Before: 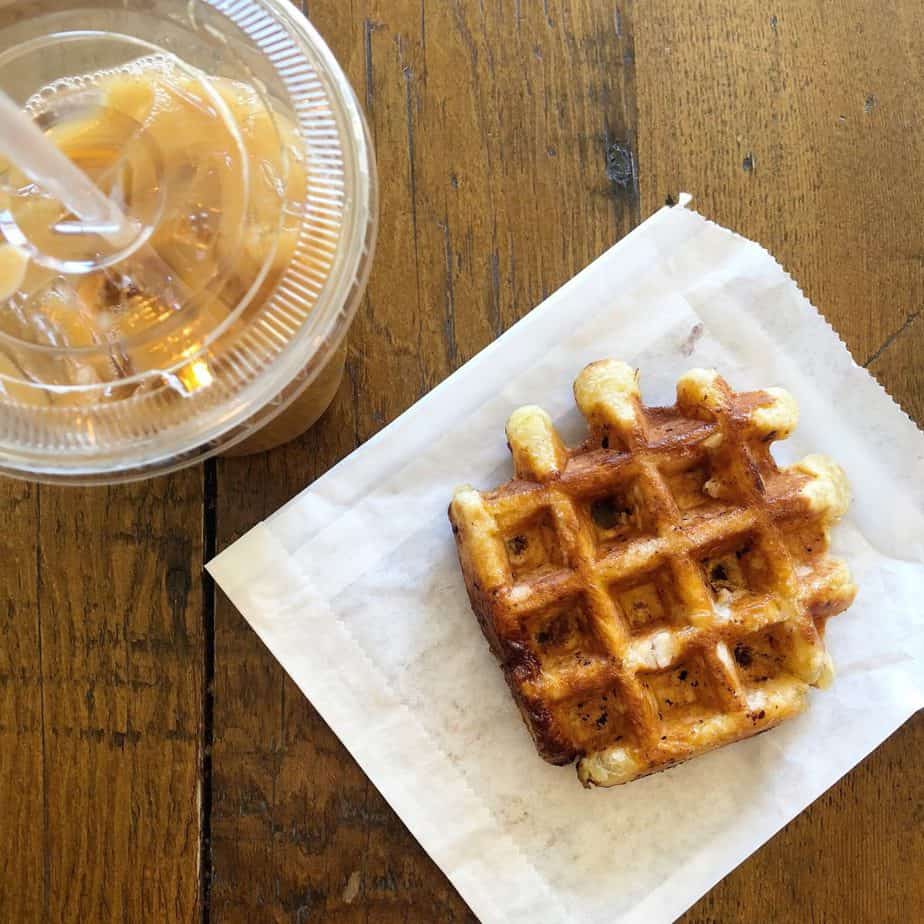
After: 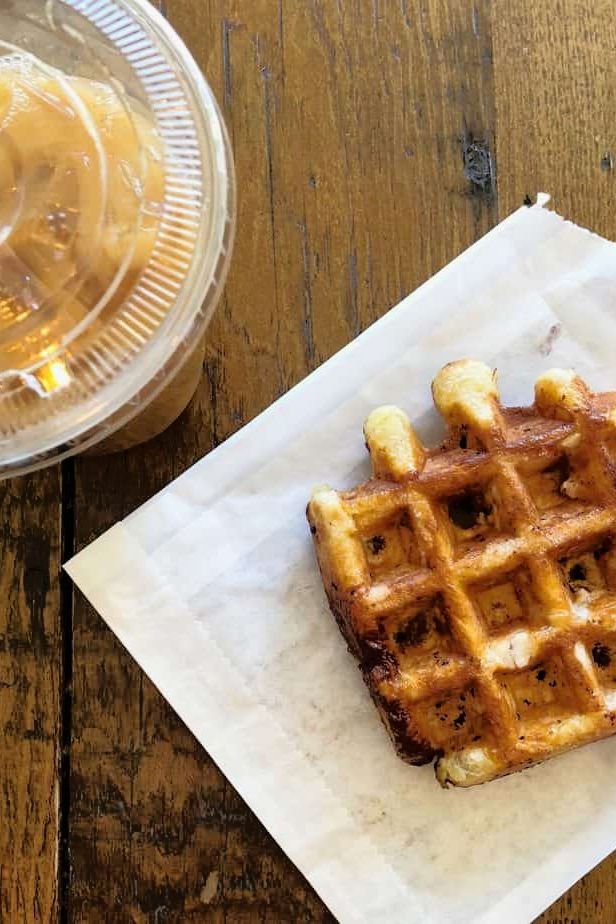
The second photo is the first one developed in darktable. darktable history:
shadows and highlights: shadows 36.77, highlights -27.67, soften with gaussian
tone equalizer: -8 EV -1.86 EV, -7 EV -1.14 EV, -6 EV -1.65 EV, edges refinement/feathering 500, mask exposure compensation -1.57 EV, preserve details no
crop and rotate: left 15.405%, right 17.909%
